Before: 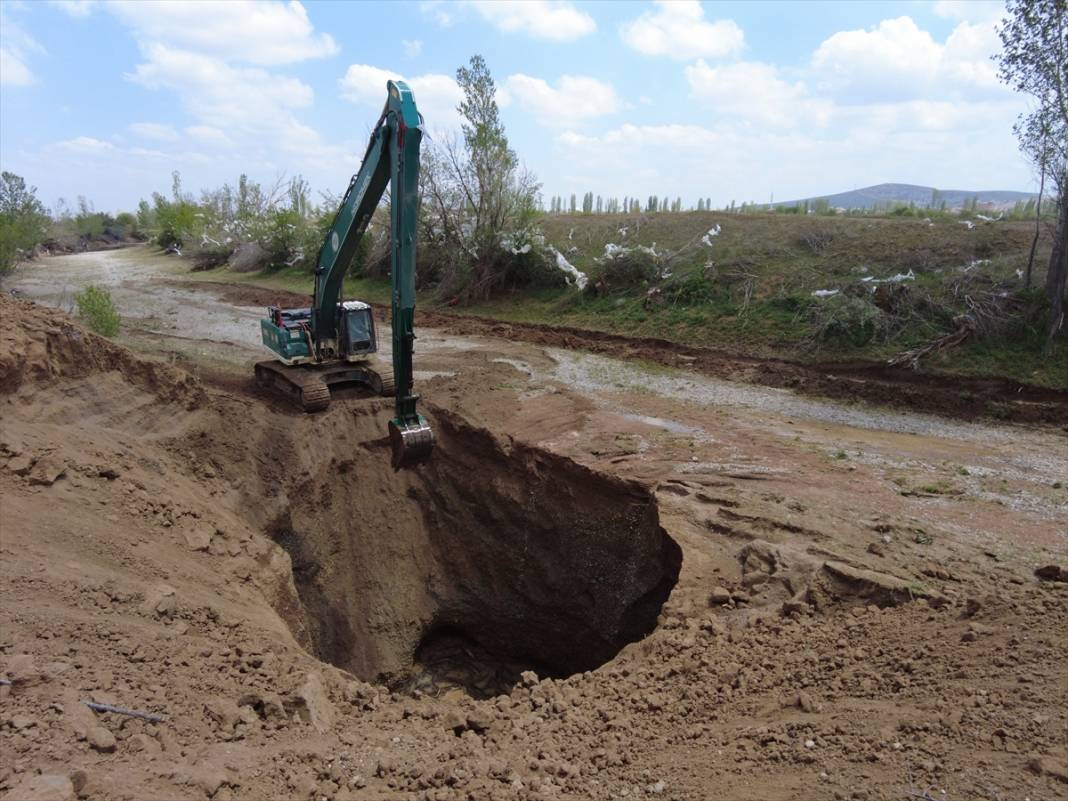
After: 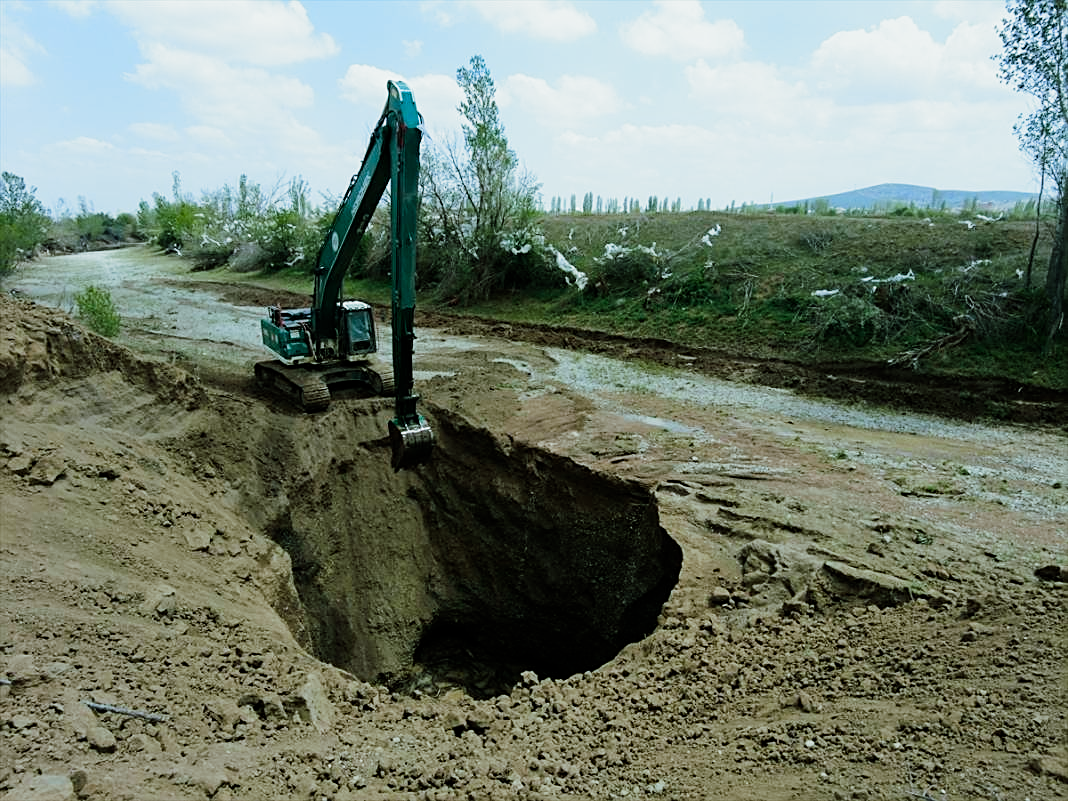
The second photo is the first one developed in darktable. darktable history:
sharpen: on, module defaults
filmic rgb: middle gray luminance 18.42%, black relative exposure -11.25 EV, white relative exposure 3.75 EV, threshold 6 EV, target black luminance 0%, hardness 5.87, latitude 57.4%, contrast 0.963, shadows ↔ highlights balance 49.98%, add noise in highlights 0, preserve chrominance luminance Y, color science v3 (2019), use custom middle-gray values true, iterations of high-quality reconstruction 0, contrast in highlights soft, enable highlight reconstruction true
tone equalizer: -8 EV -0.75 EV, -7 EV -0.7 EV, -6 EV -0.6 EV, -5 EV -0.4 EV, -3 EV 0.4 EV, -2 EV 0.6 EV, -1 EV 0.7 EV, +0 EV 0.75 EV, edges refinement/feathering 500, mask exposure compensation -1.57 EV, preserve details no
color balance rgb: shadows lift › chroma 11.71%, shadows lift › hue 133.46°, highlights gain › chroma 4%, highlights gain › hue 200.2°, perceptual saturation grading › global saturation 18.05%
